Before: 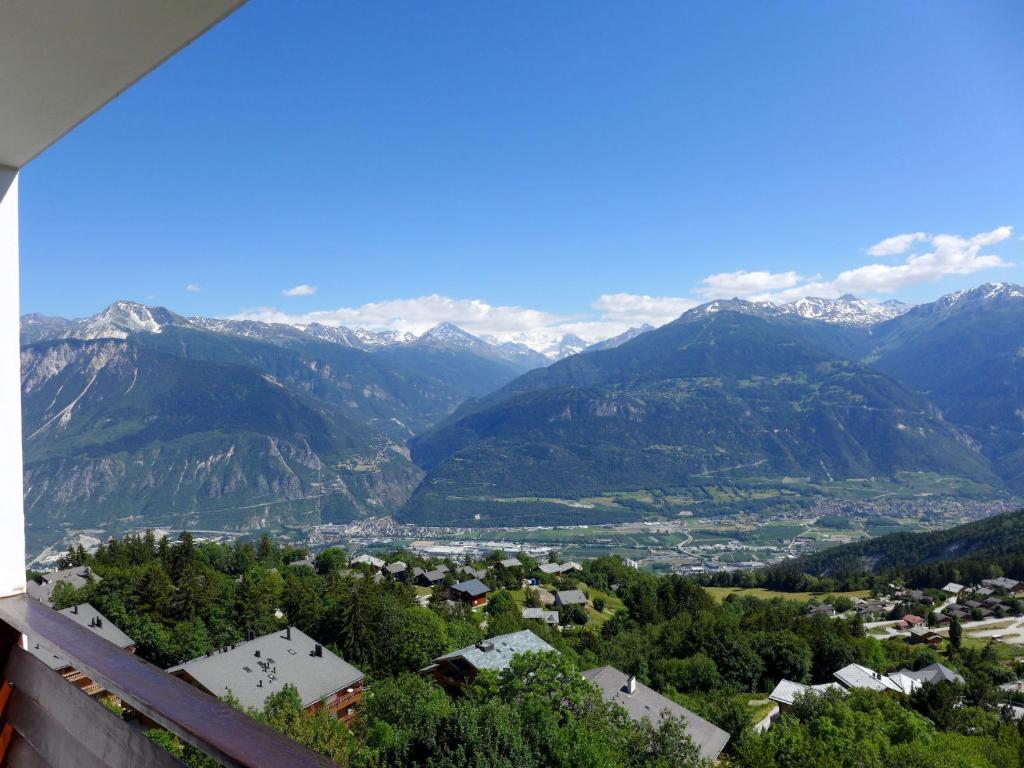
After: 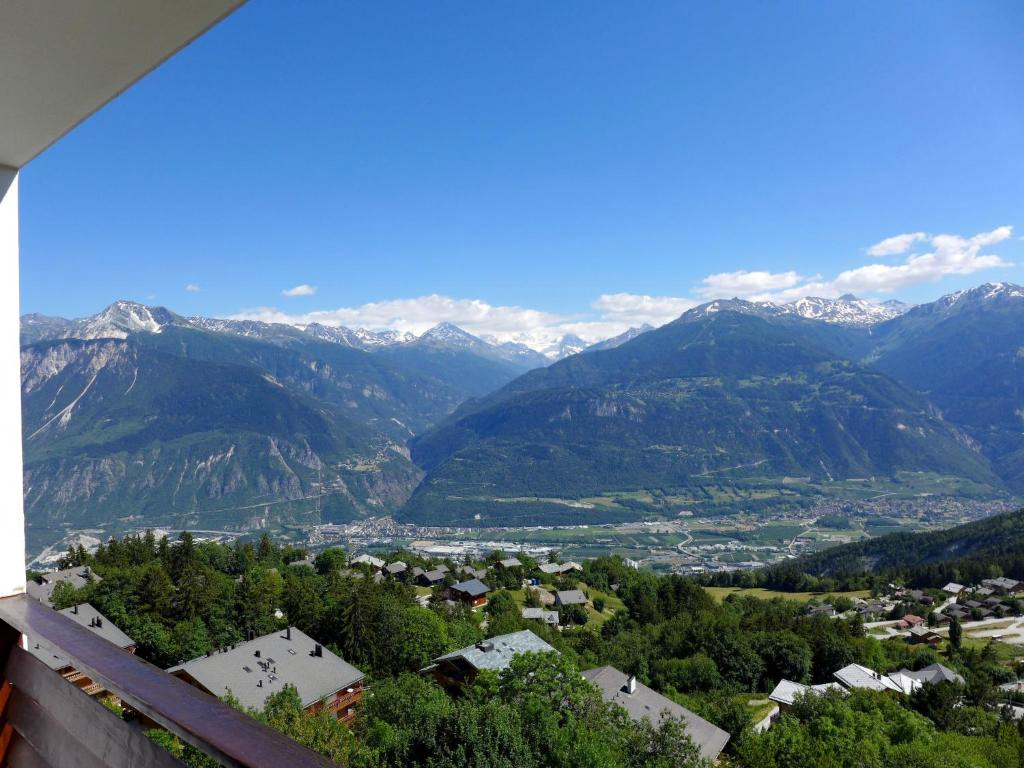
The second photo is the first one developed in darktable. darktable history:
haze removal: strength 0.101, compatibility mode true, adaptive false
